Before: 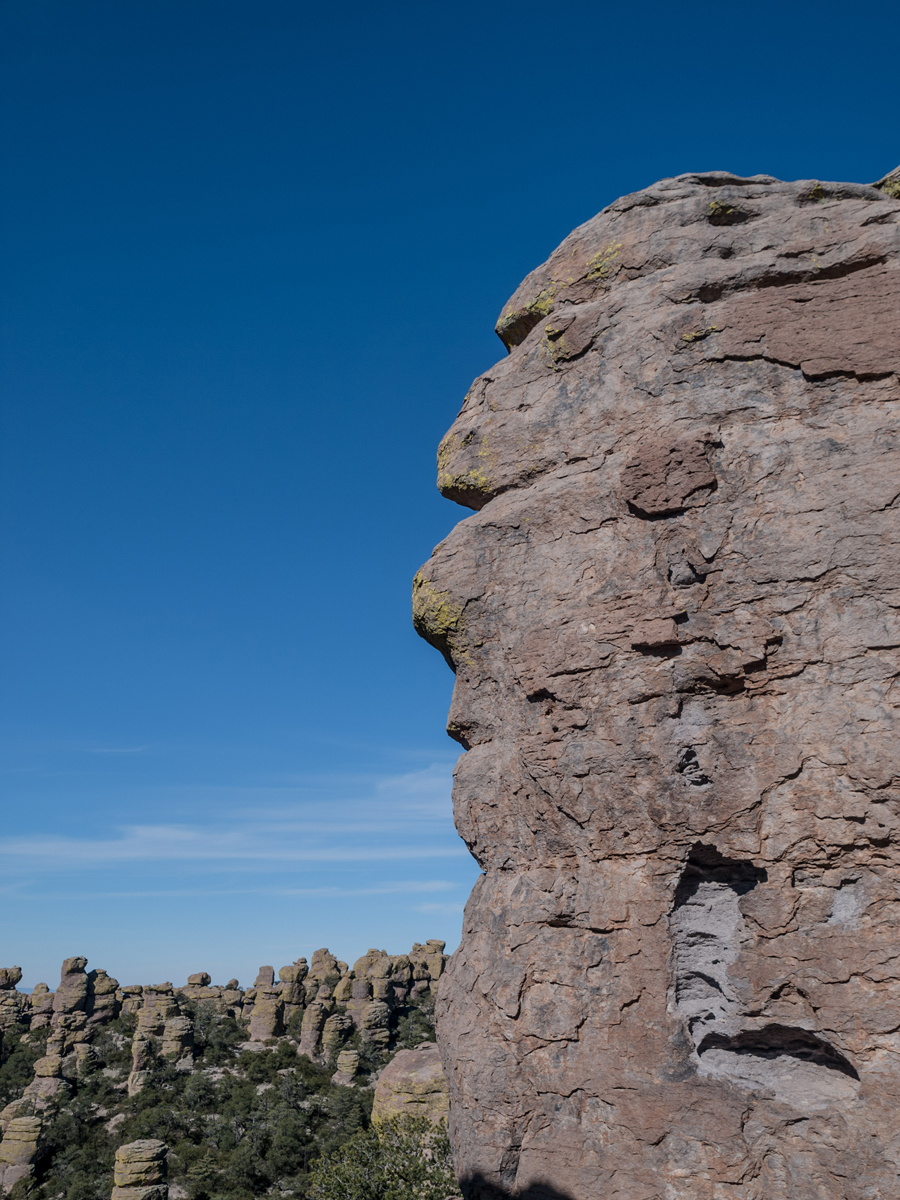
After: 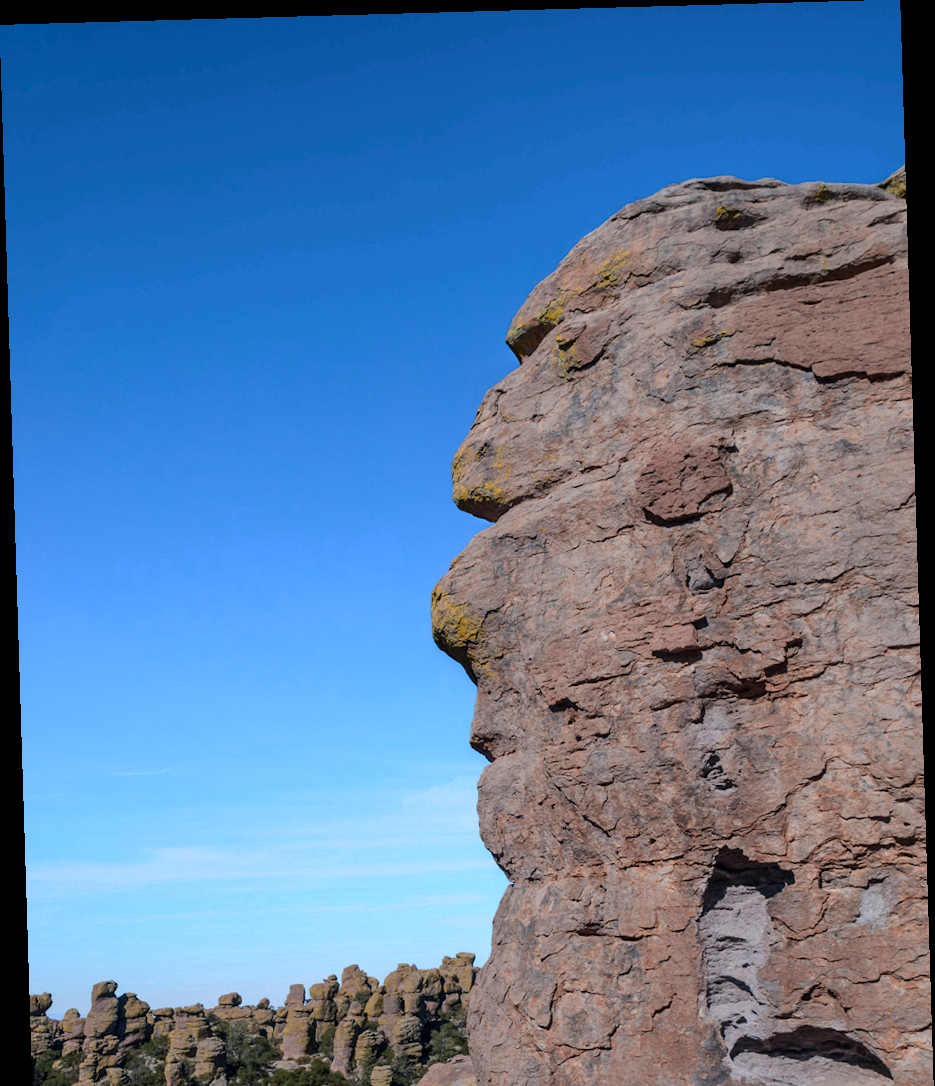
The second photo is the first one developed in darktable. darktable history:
color zones: curves: ch0 [(0.473, 0.374) (0.742, 0.784)]; ch1 [(0.354, 0.737) (0.742, 0.705)]; ch2 [(0.318, 0.421) (0.758, 0.532)]
crop and rotate: top 0%, bottom 11.49%
rotate and perspective: rotation -1.77°, lens shift (horizontal) 0.004, automatic cropping off
